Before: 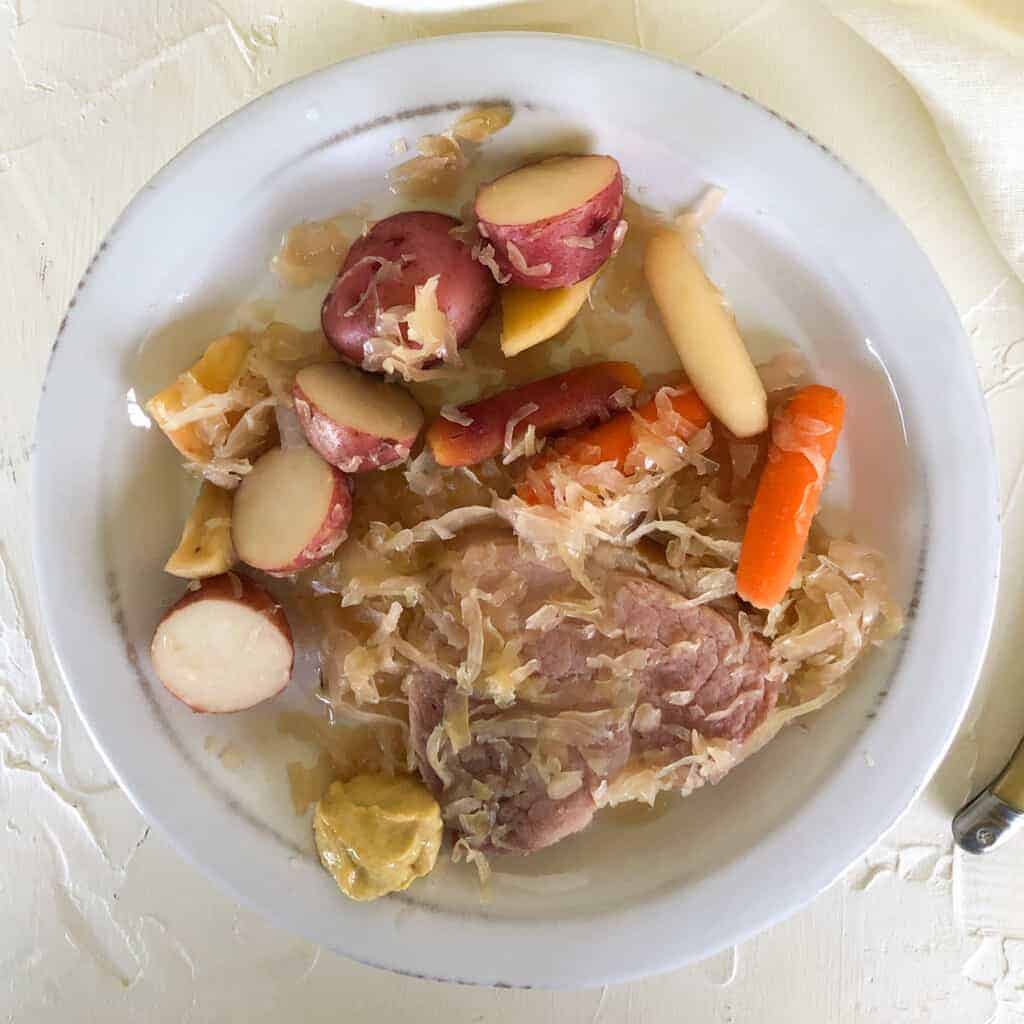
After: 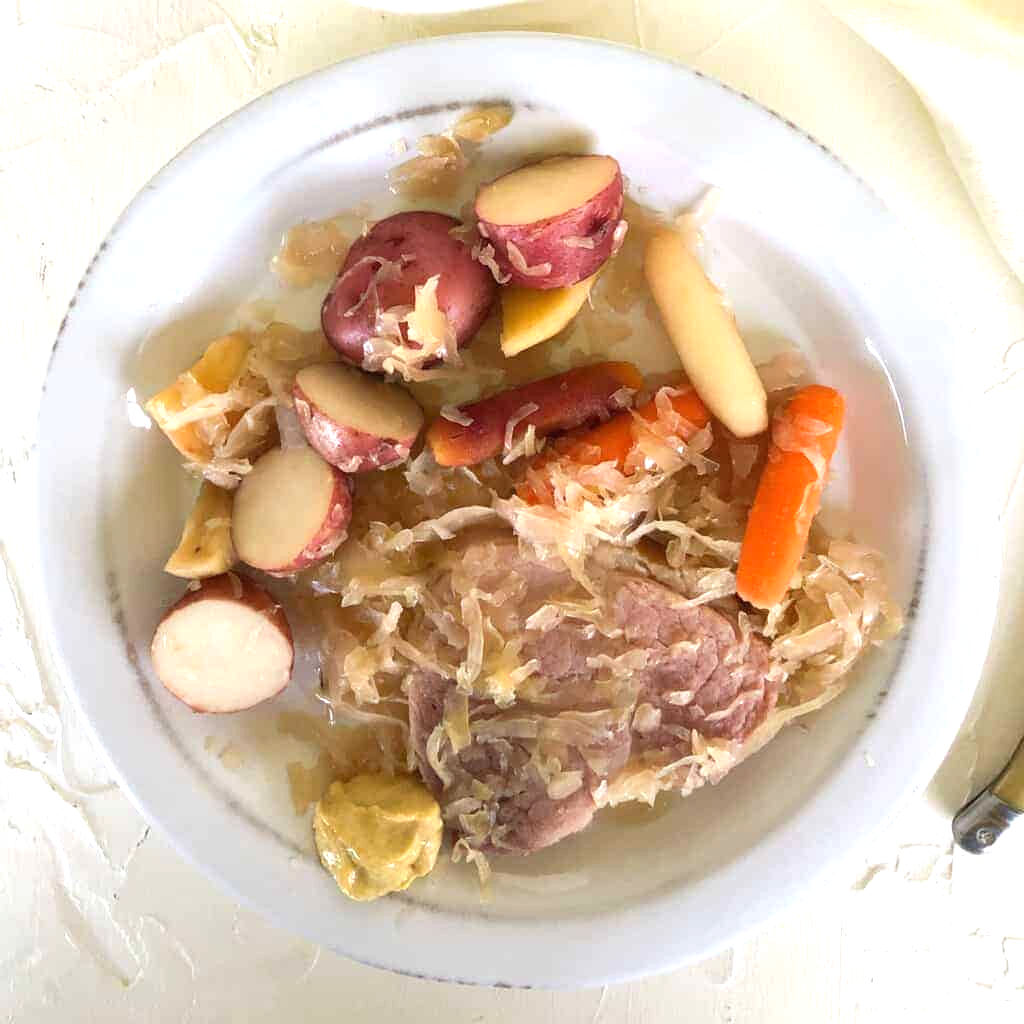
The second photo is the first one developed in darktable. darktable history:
tone equalizer: on, module defaults
exposure: black level correction 0, exposure 0.5 EV, compensate exposure bias true, compensate highlight preservation false
